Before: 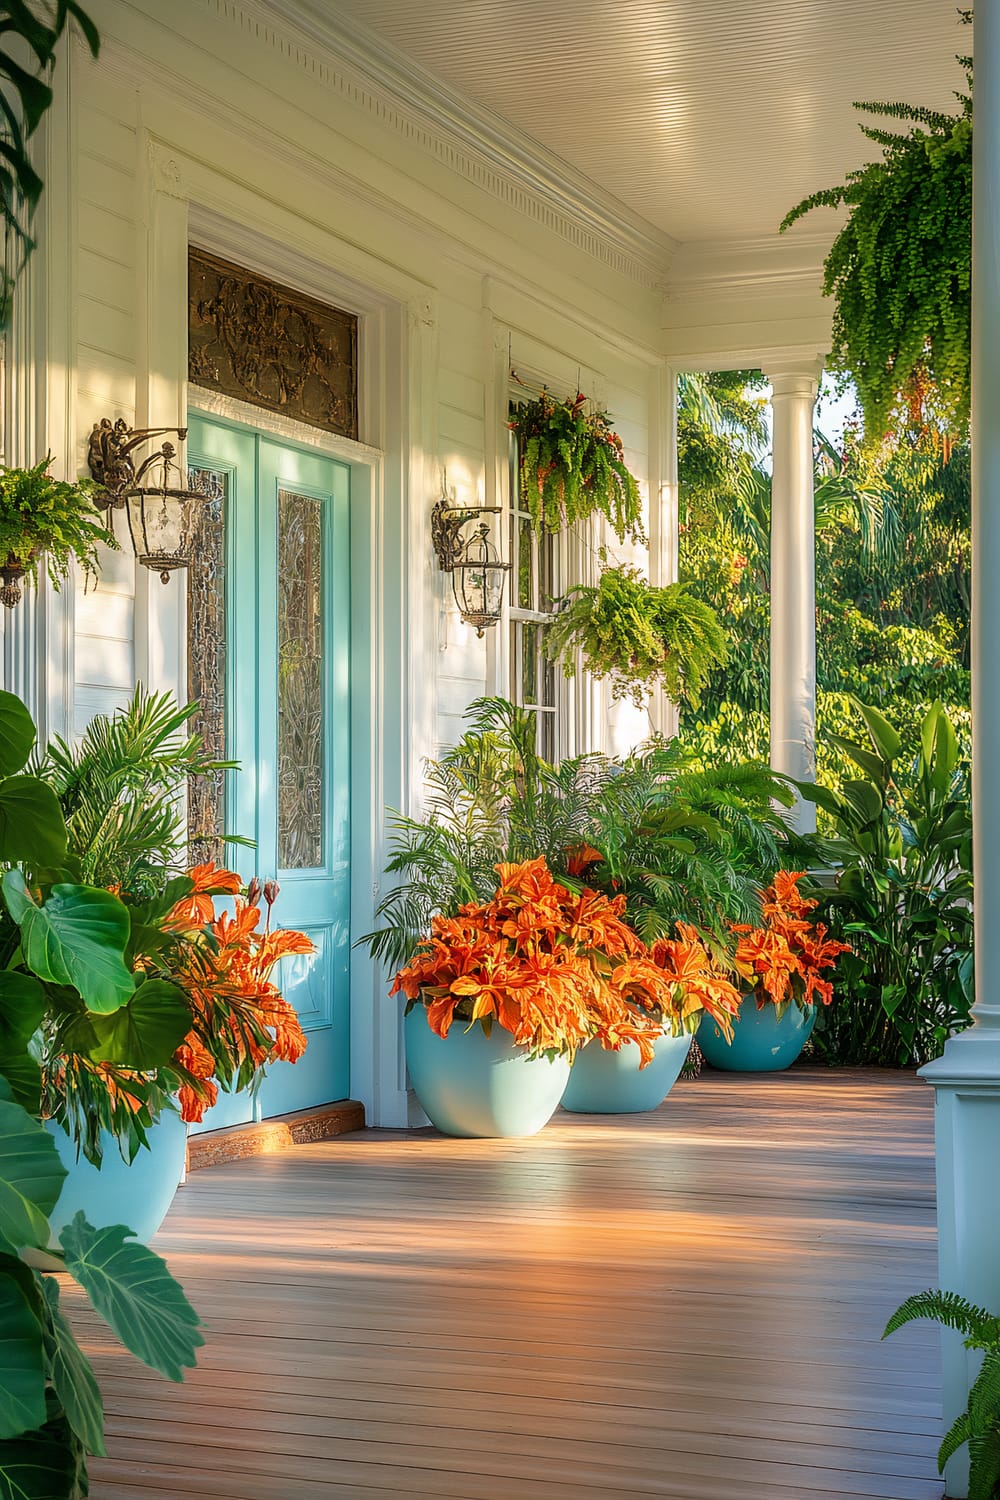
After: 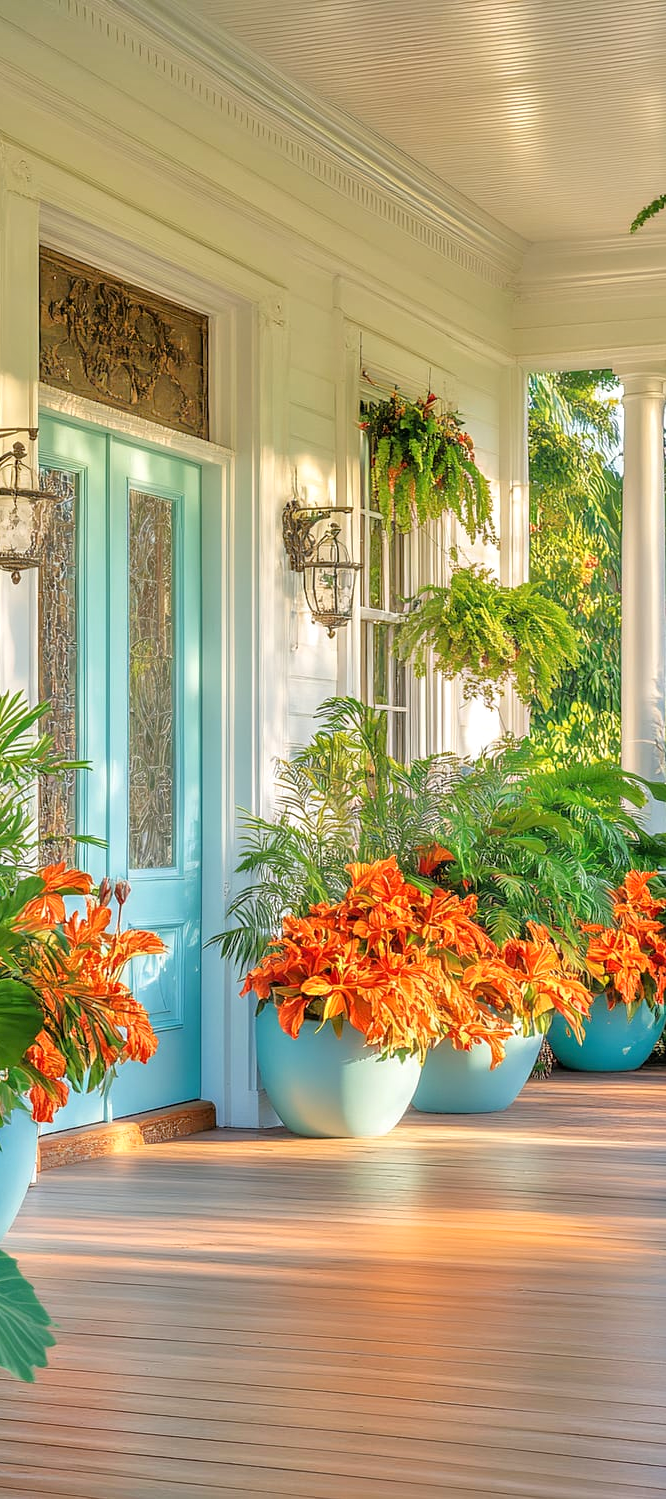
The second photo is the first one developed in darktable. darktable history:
crop and rotate: left 14.97%, right 18.404%
tone equalizer: -7 EV 0.163 EV, -6 EV 0.632 EV, -5 EV 1.15 EV, -4 EV 1.36 EV, -3 EV 1.14 EV, -2 EV 0.6 EV, -1 EV 0.153 EV, mask exposure compensation -0.489 EV
